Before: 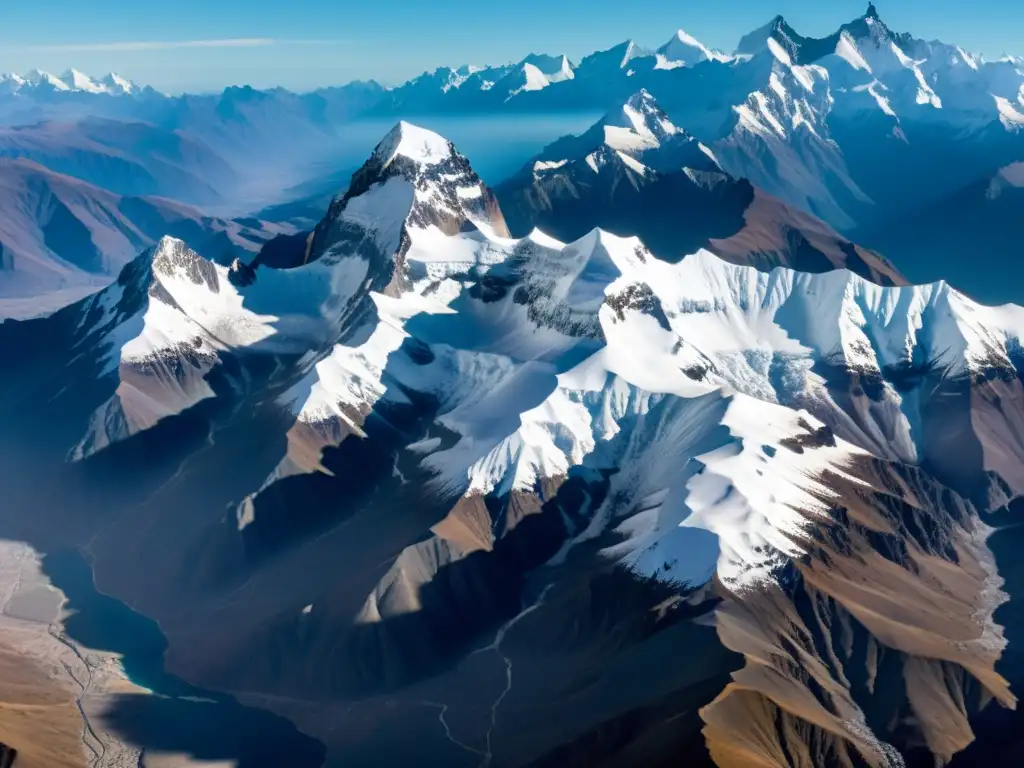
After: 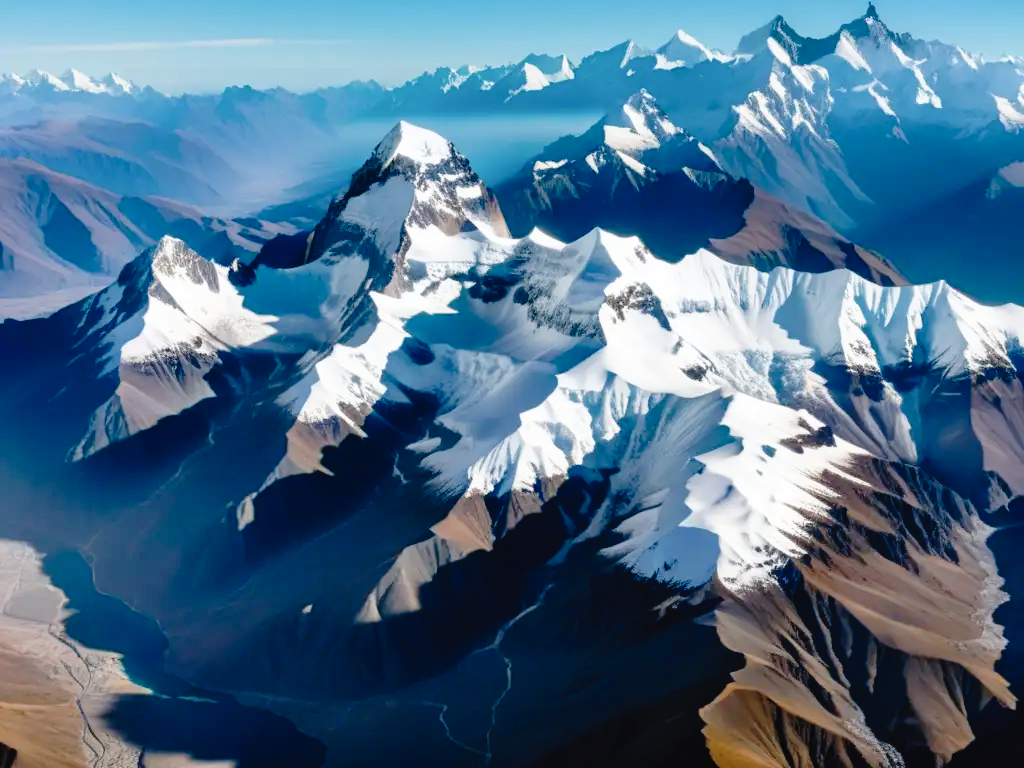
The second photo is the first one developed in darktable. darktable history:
tone curve: curves: ch0 [(0, 0) (0.003, 0.025) (0.011, 0.027) (0.025, 0.032) (0.044, 0.037) (0.069, 0.044) (0.1, 0.054) (0.136, 0.084) (0.177, 0.128) (0.224, 0.196) (0.277, 0.281) (0.335, 0.376) (0.399, 0.461) (0.468, 0.534) (0.543, 0.613) (0.623, 0.692) (0.709, 0.77) (0.801, 0.849) (0.898, 0.934) (1, 1)], preserve colors none
